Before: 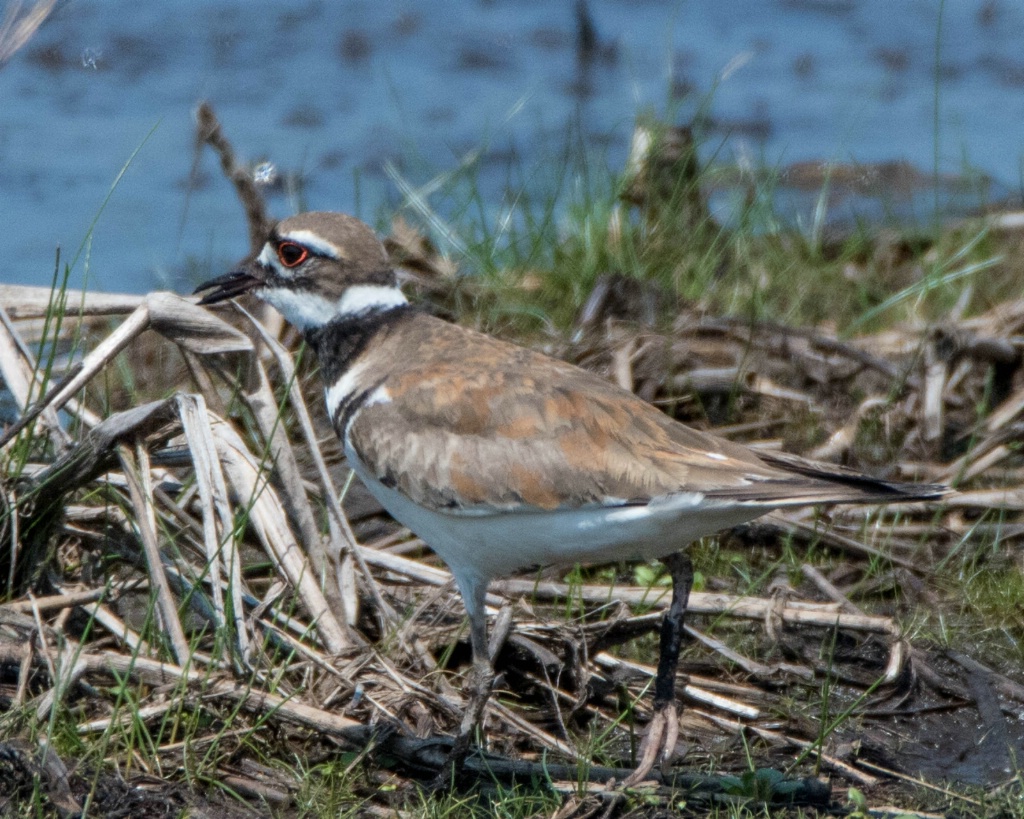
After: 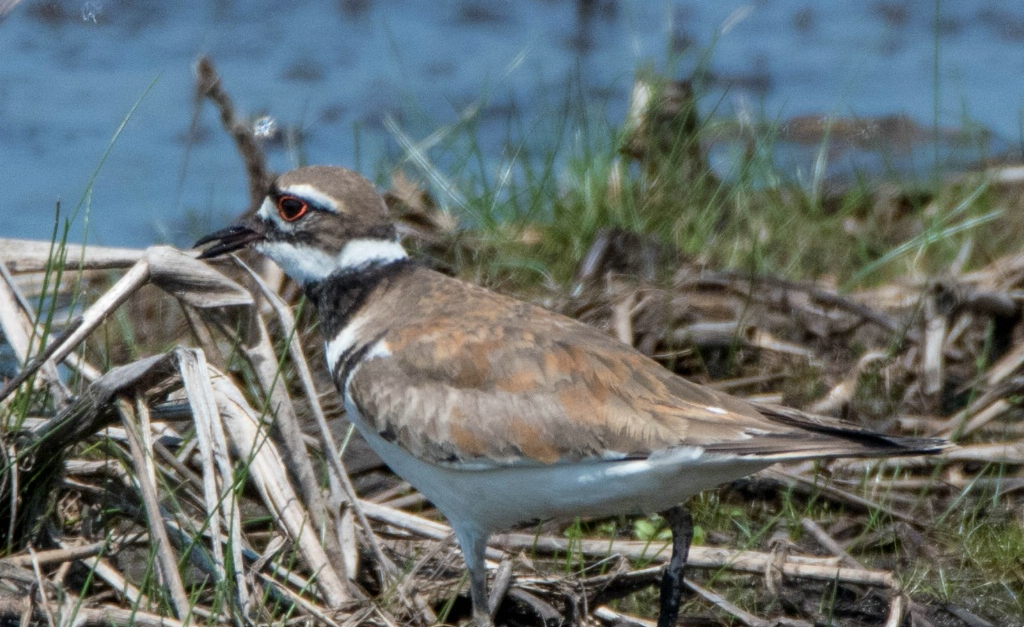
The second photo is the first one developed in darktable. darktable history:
crop: top 5.675%, bottom 17.663%
tone equalizer: on, module defaults
